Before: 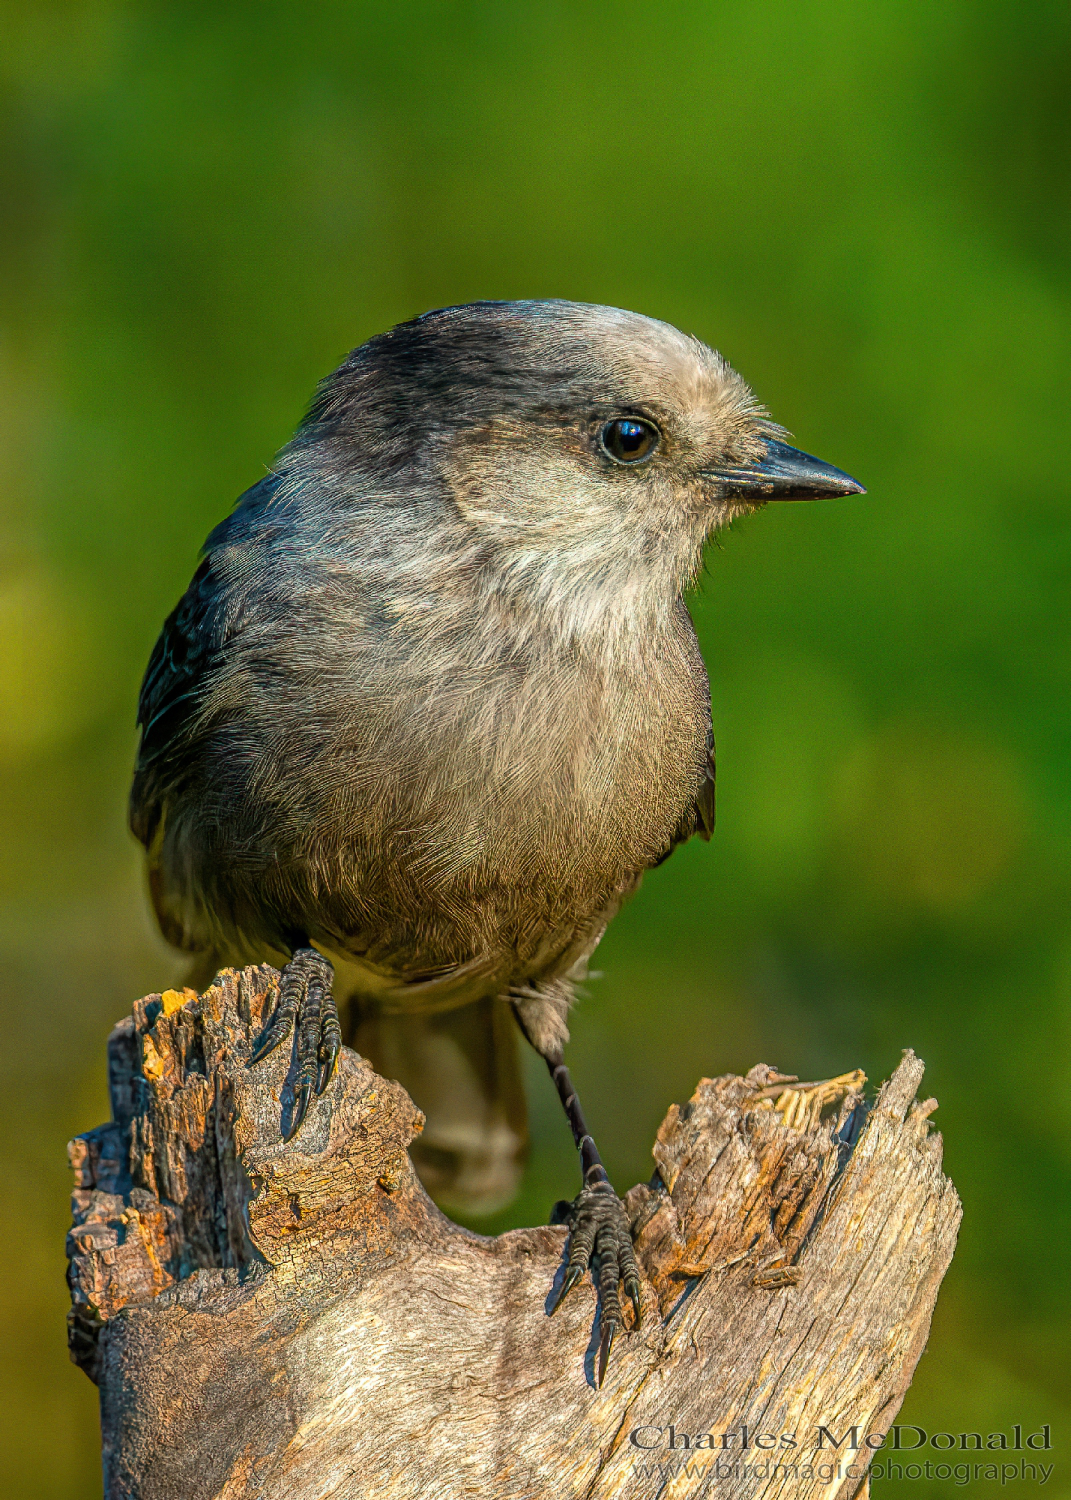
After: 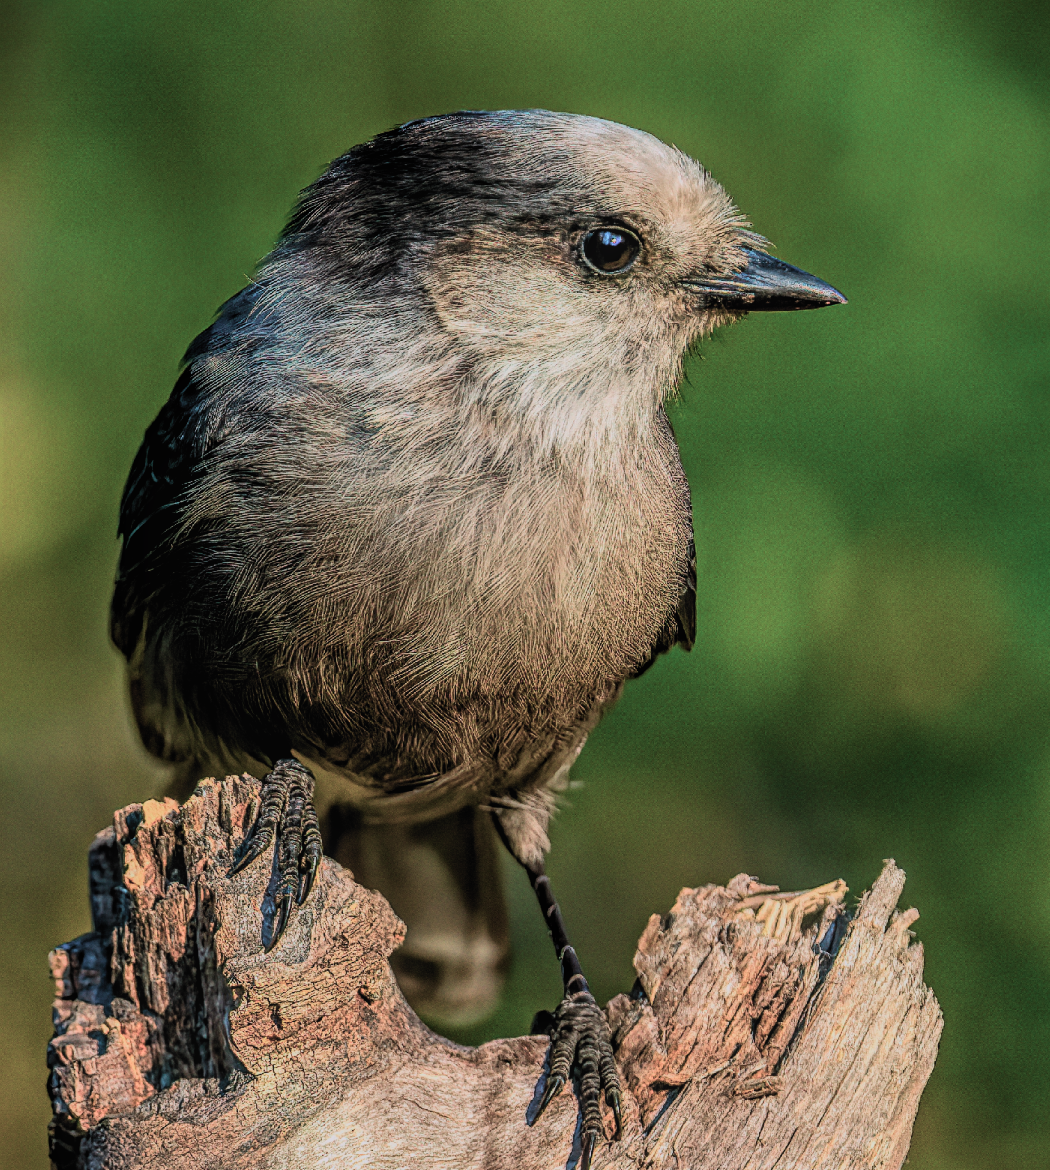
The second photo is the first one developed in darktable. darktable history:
filmic rgb: black relative exposure -5.15 EV, white relative exposure 3.97 EV, hardness 2.91, contrast 1.299, highlights saturation mix -30.15%, color science v5 (2021), contrast in shadows safe, contrast in highlights safe
crop and rotate: left 1.817%, top 12.668%, right 0.14%, bottom 9.313%
local contrast: detail 109%
color correction: highlights a* 1.61, highlights b* -1.84, saturation 2.43
